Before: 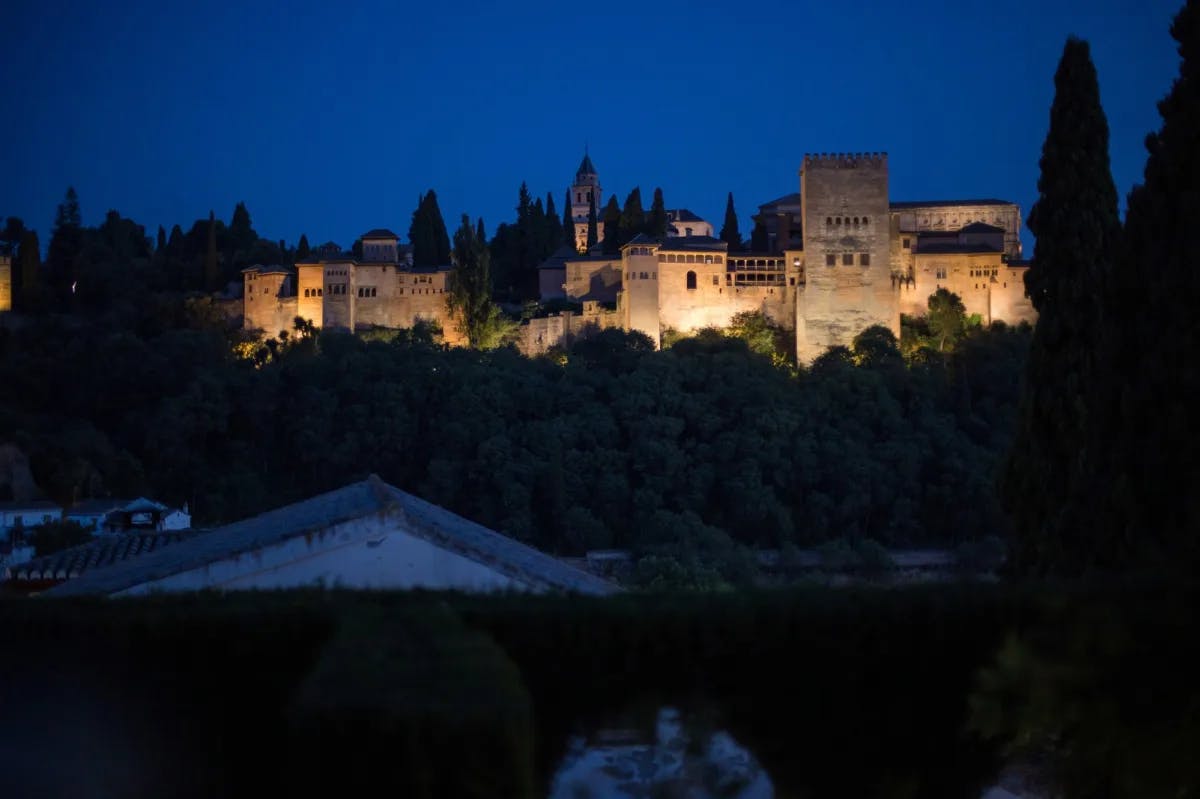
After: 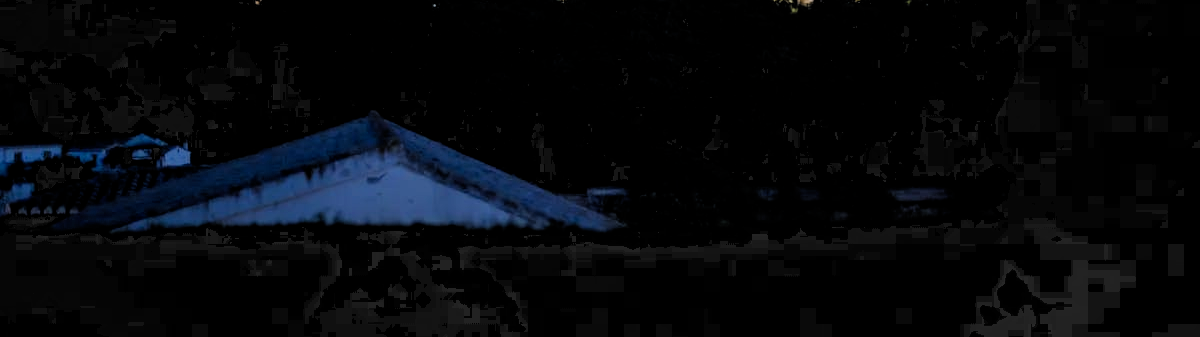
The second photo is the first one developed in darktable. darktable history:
exposure: black level correction 0.005, exposure 0.414 EV, compensate exposure bias true, compensate highlight preservation false
crop: top 45.583%, bottom 12.132%
vignetting: fall-off start 99.67%, brightness -0.42, saturation -0.292, width/height ratio 1.309
filmic rgb: black relative exposure -4.15 EV, white relative exposure 5.1 EV, hardness 2.07, contrast 1.166, add noise in highlights 0.002, preserve chrominance max RGB, color science v3 (2019), use custom middle-gray values true, iterations of high-quality reconstruction 0, contrast in highlights soft
local contrast: mode bilateral grid, contrast 20, coarseness 51, detail 102%, midtone range 0.2
